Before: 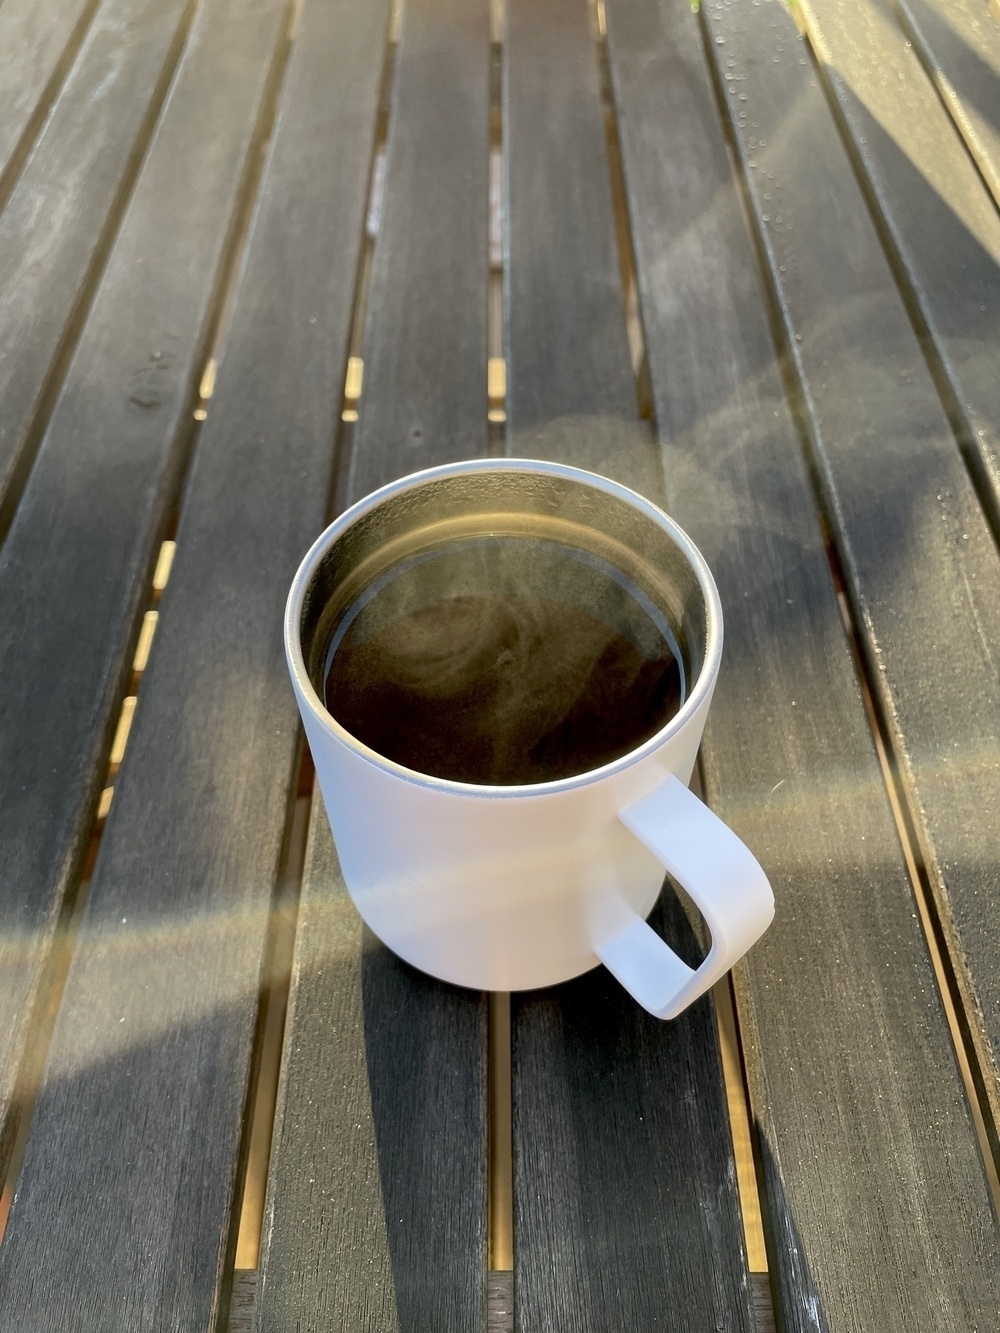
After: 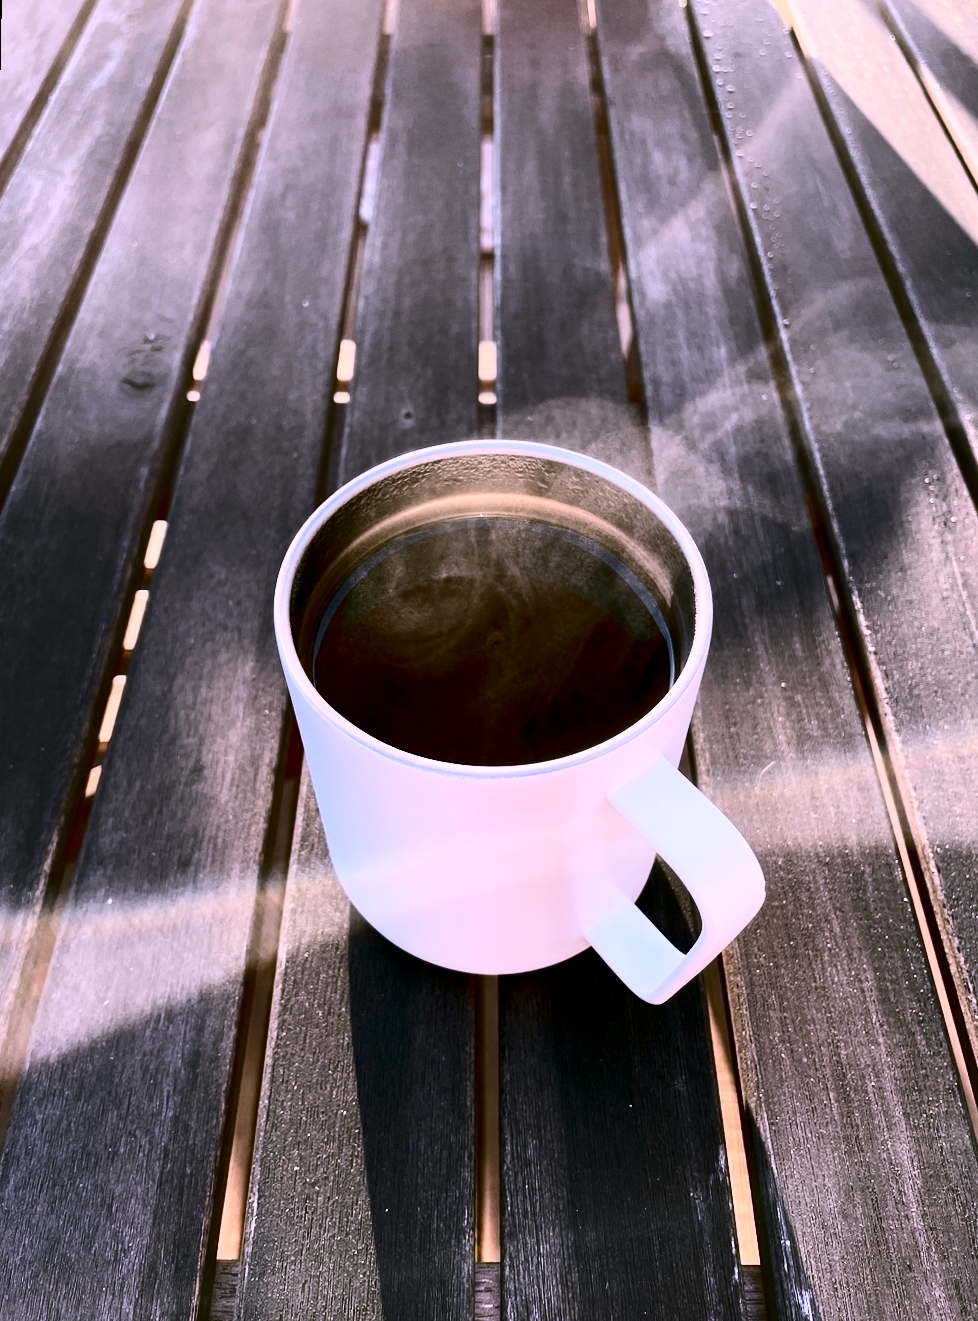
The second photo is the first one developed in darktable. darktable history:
contrast brightness saturation: contrast 0.5, saturation -0.1
vibrance: on, module defaults
color correction: highlights a* 15.03, highlights b* -25.07
rotate and perspective: rotation 0.226°, lens shift (vertical) -0.042, crop left 0.023, crop right 0.982, crop top 0.006, crop bottom 0.994
